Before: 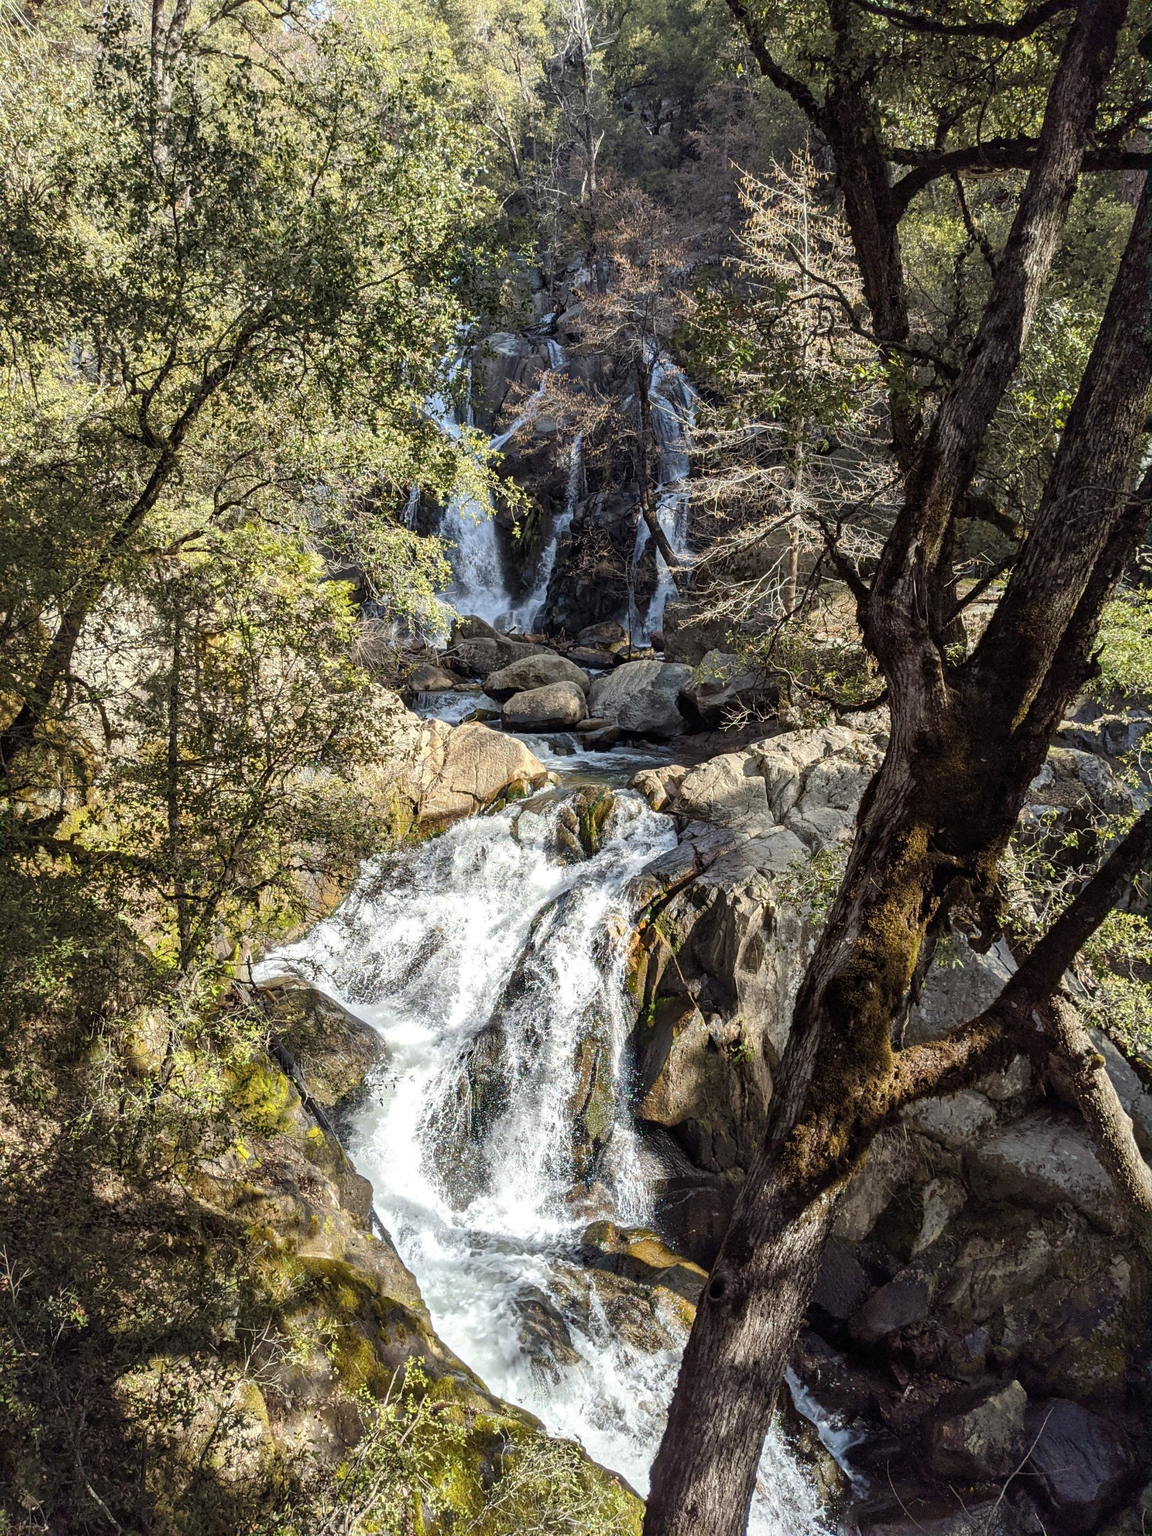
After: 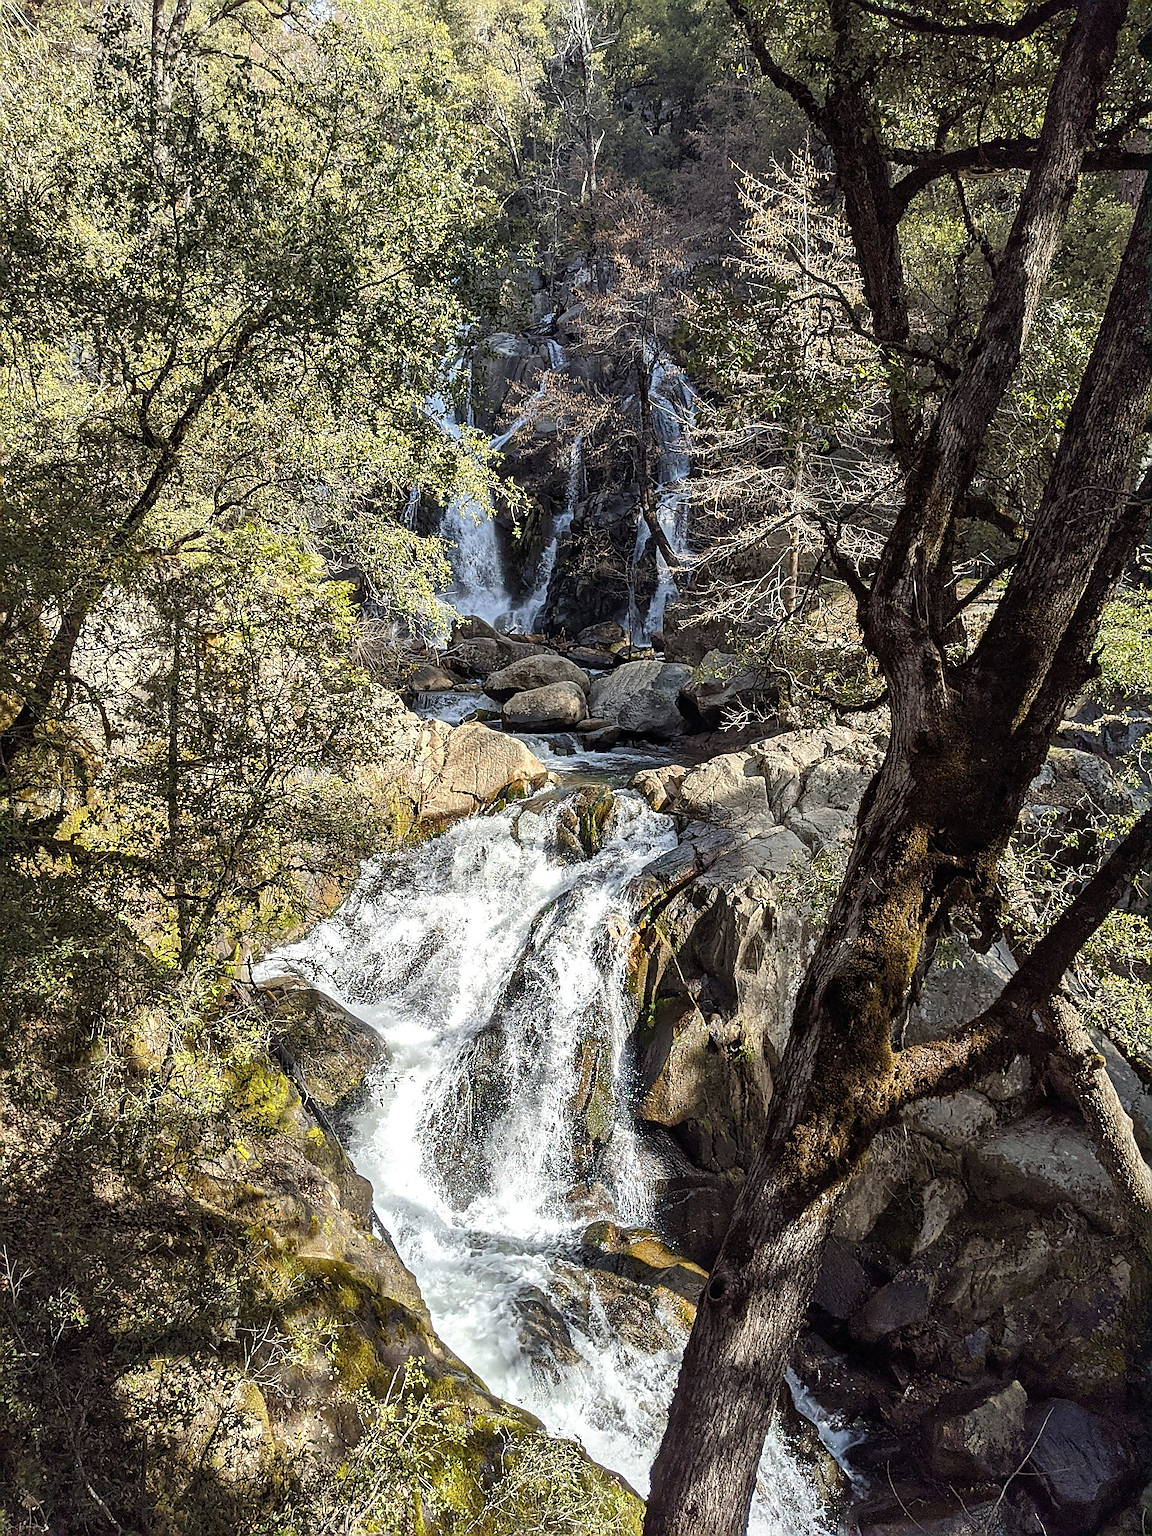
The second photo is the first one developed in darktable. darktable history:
sharpen: radius 1.426, amount 1.234, threshold 0.631
